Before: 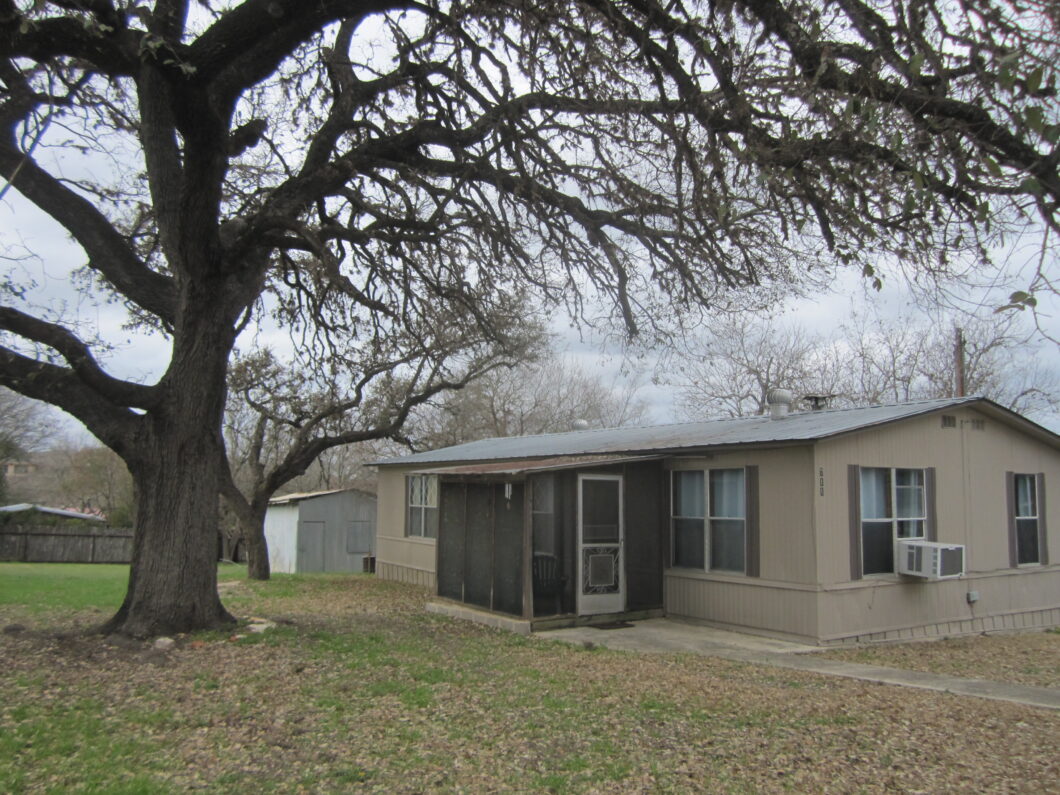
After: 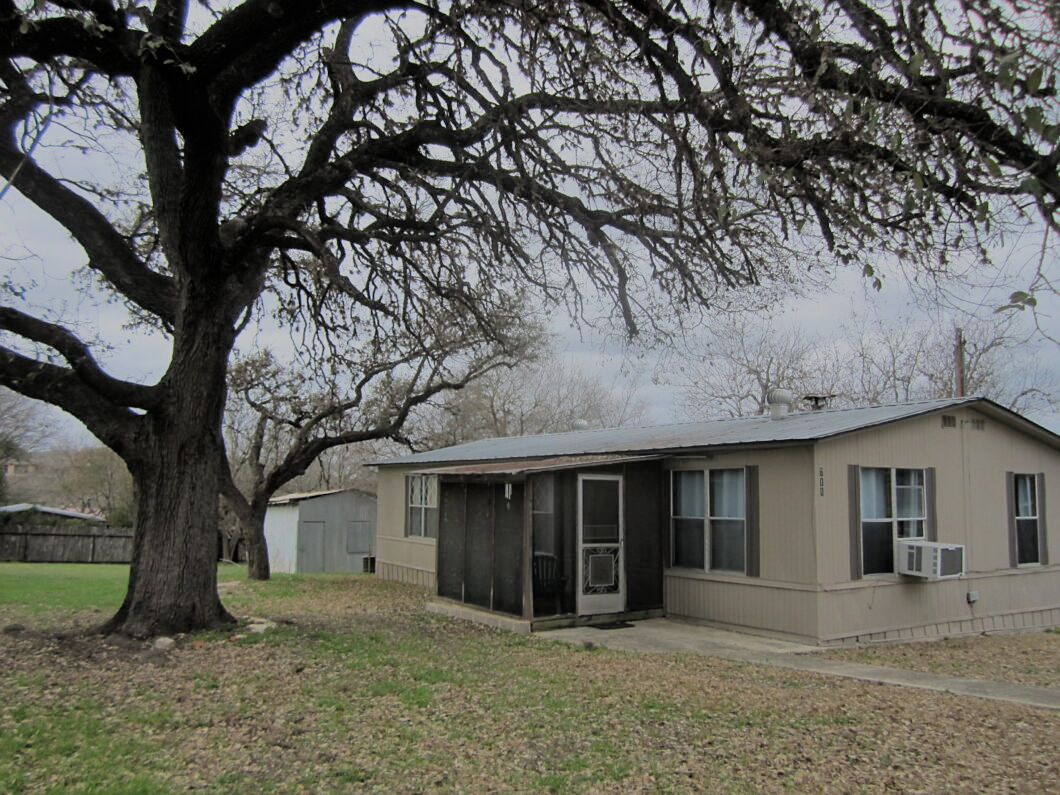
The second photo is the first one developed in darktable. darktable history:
sharpen: radius 1.458, amount 0.398, threshold 1.271
shadows and highlights: shadows 19.13, highlights -83.41, soften with gaussian
filmic rgb: black relative exposure -6.15 EV, white relative exposure 6.96 EV, hardness 2.23, color science v6 (2022)
